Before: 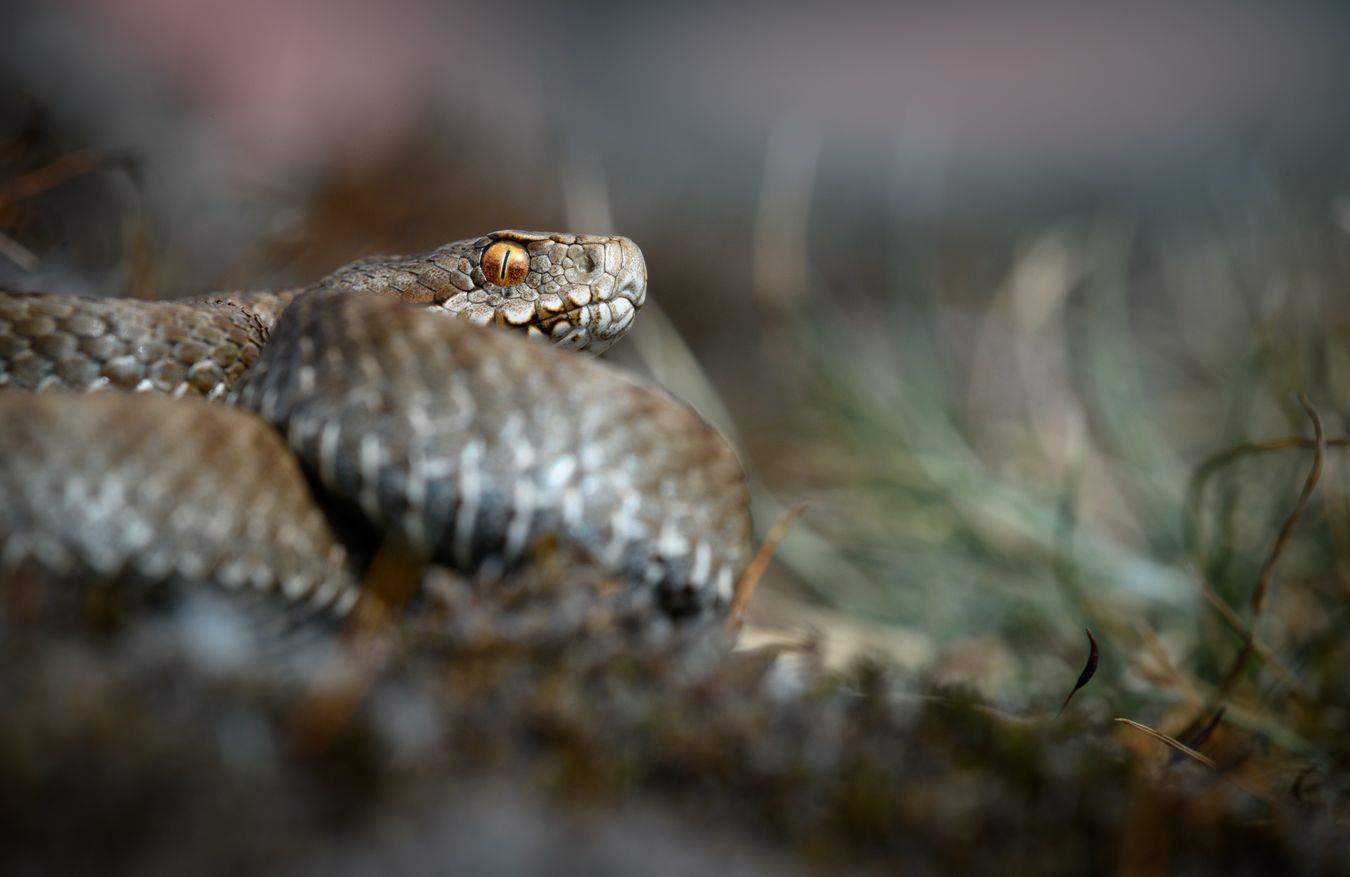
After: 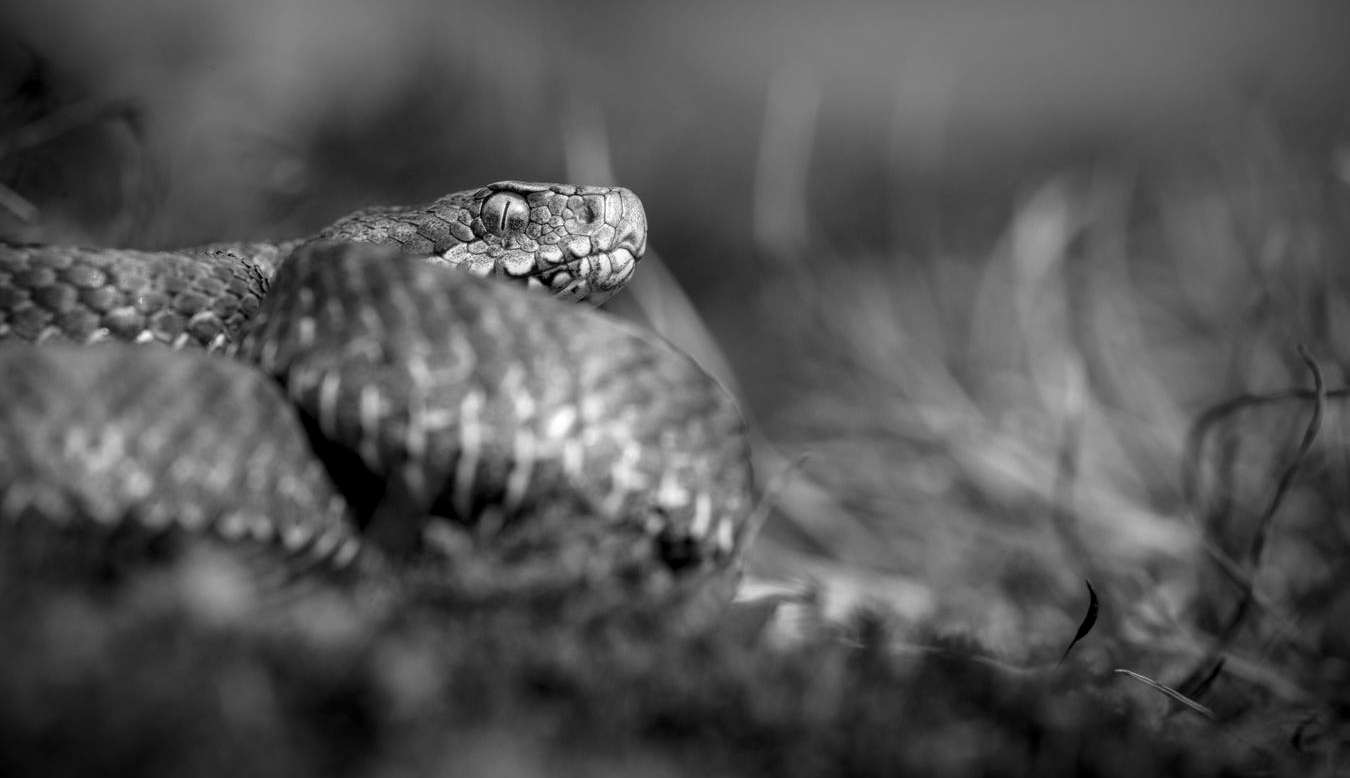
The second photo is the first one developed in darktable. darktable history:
monochrome: a -35.87, b 49.73, size 1.7
crop and rotate: top 5.609%, bottom 5.609%
local contrast: detail 130%
